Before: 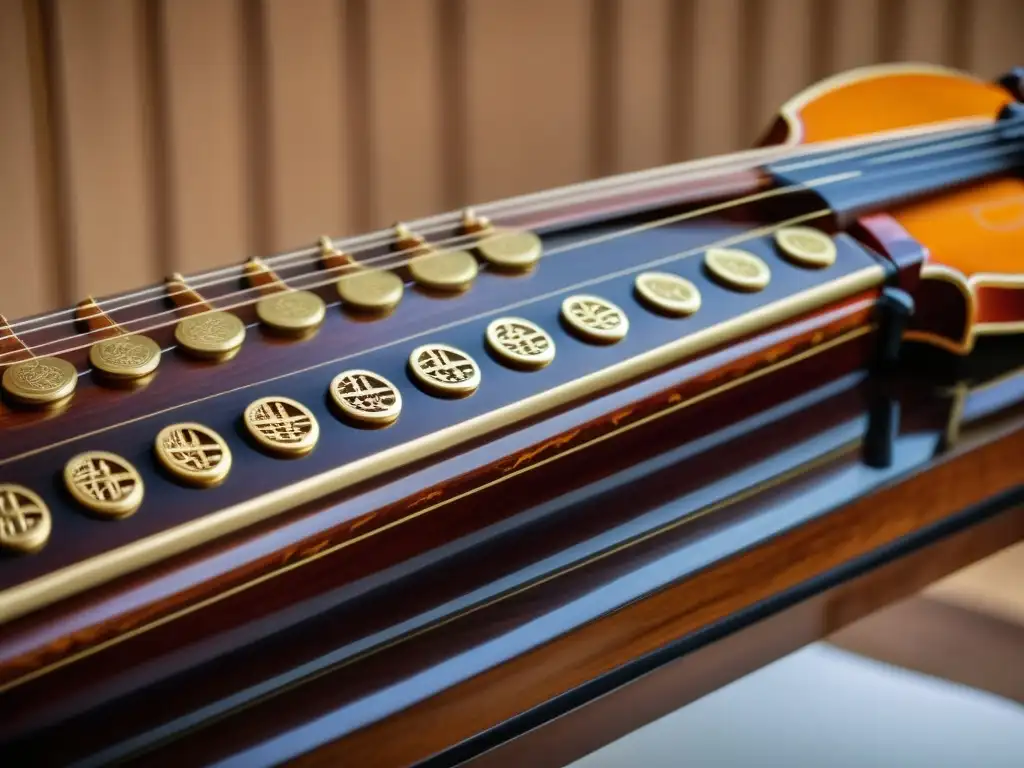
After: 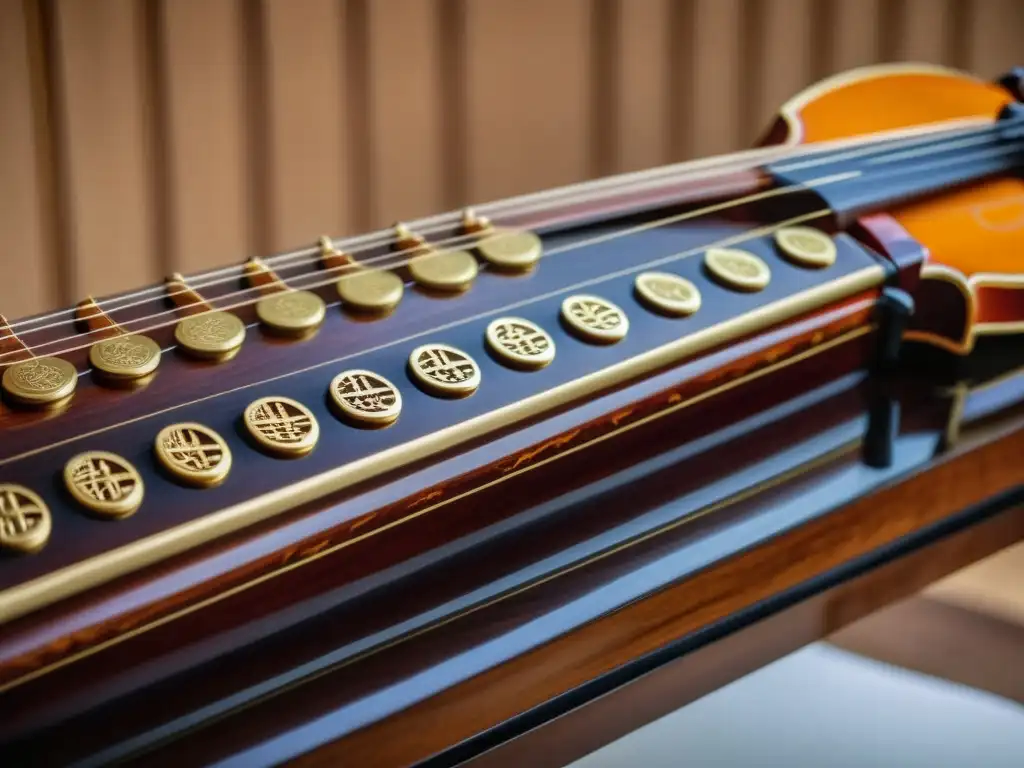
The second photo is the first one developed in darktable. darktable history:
local contrast: detail 114%
